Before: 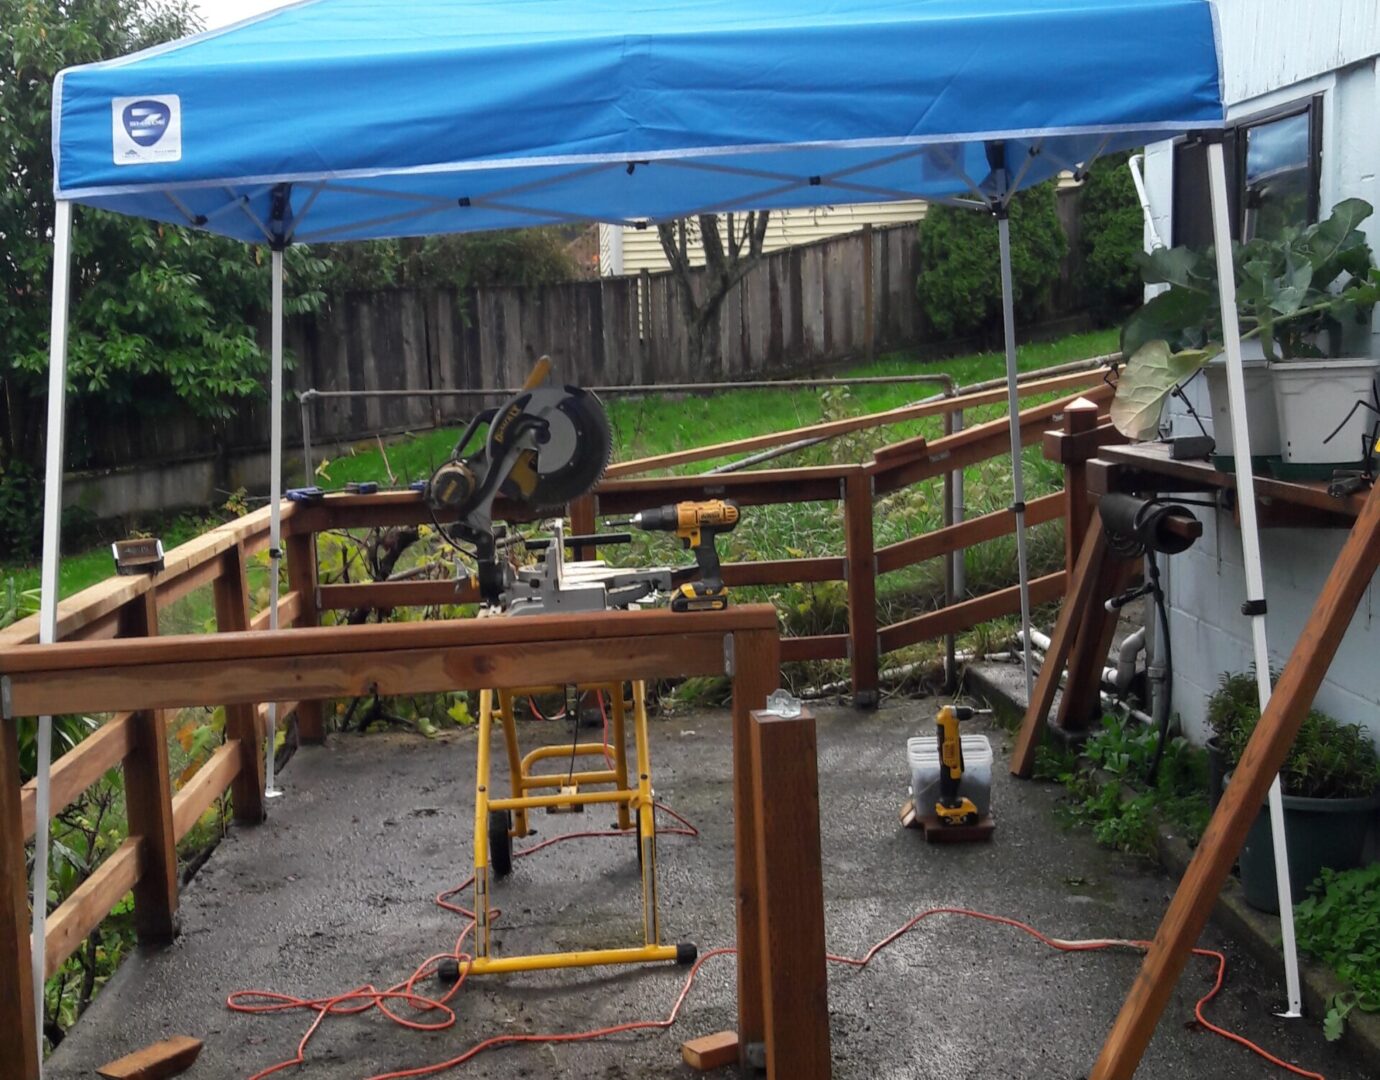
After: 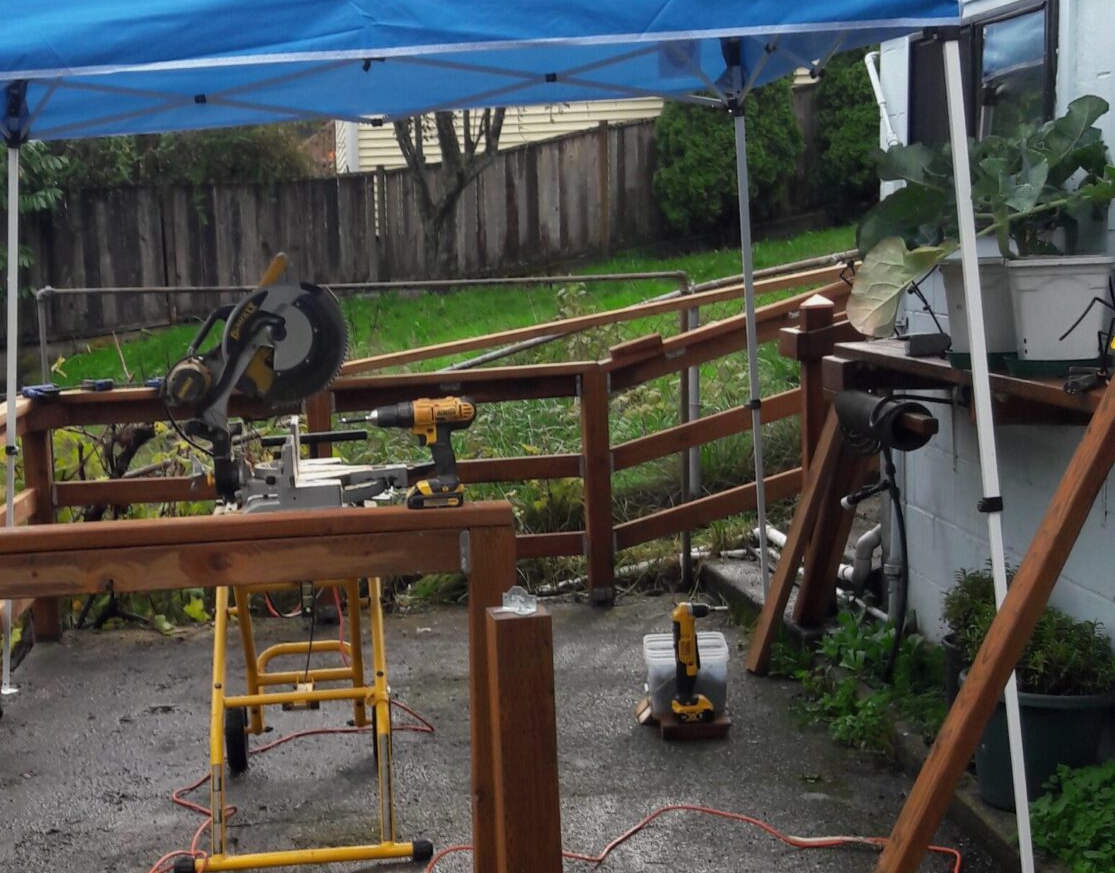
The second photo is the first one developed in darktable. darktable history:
crop: left 19.159%, top 9.58%, bottom 9.58%
exposure: exposure -0.153 EV, compensate highlight preservation false
